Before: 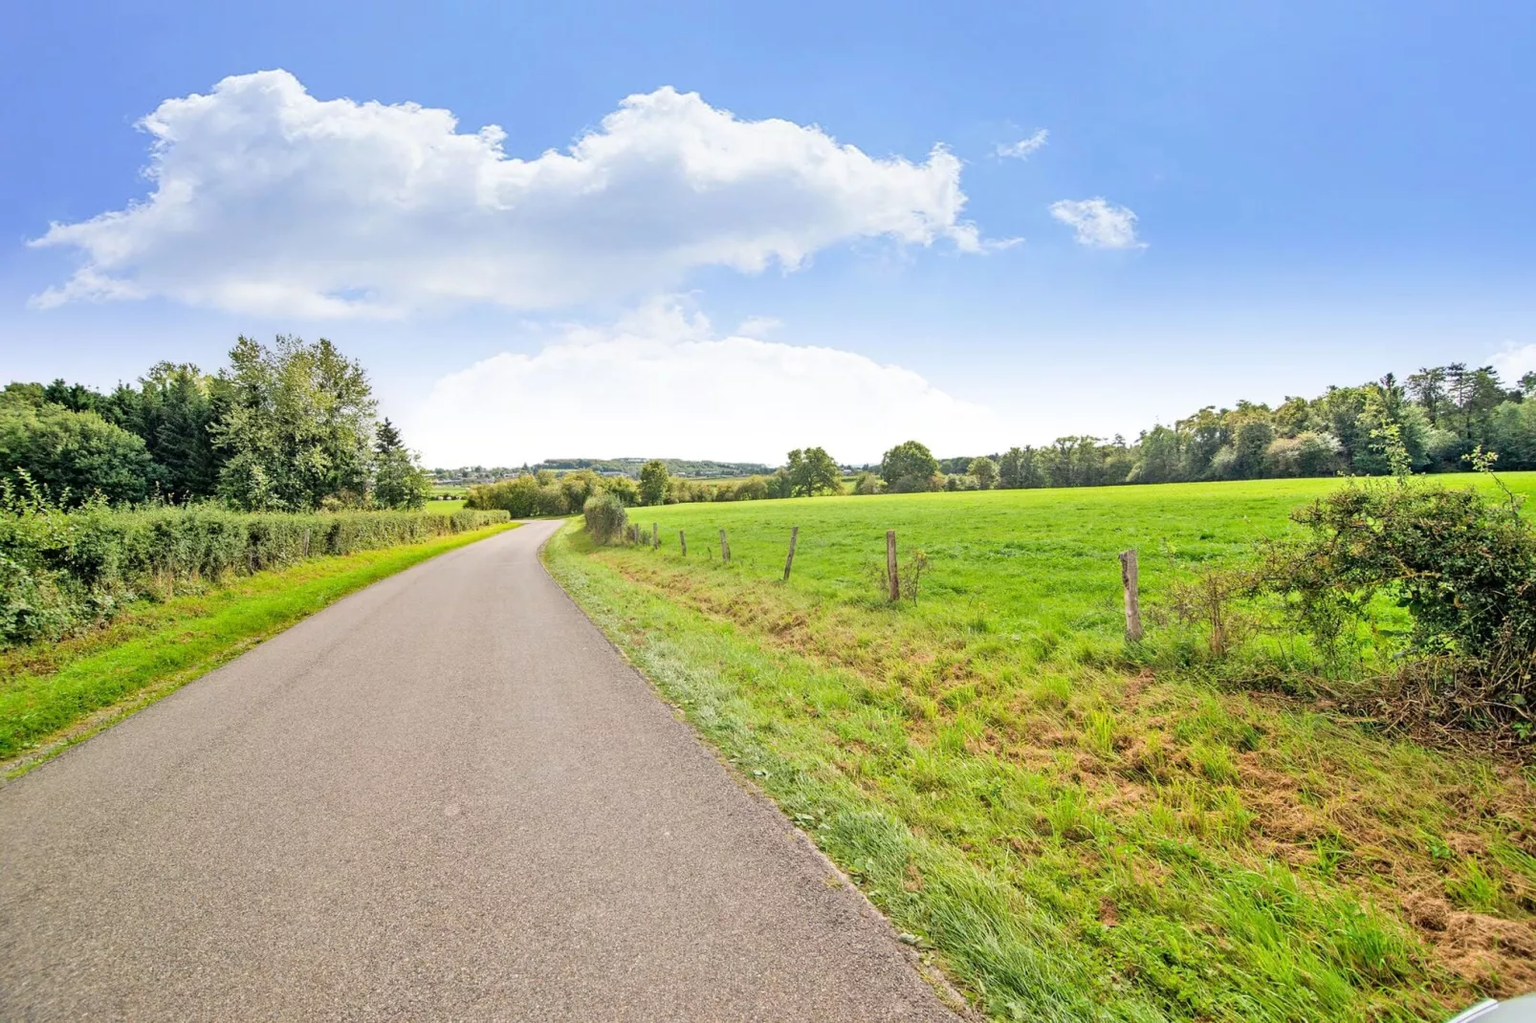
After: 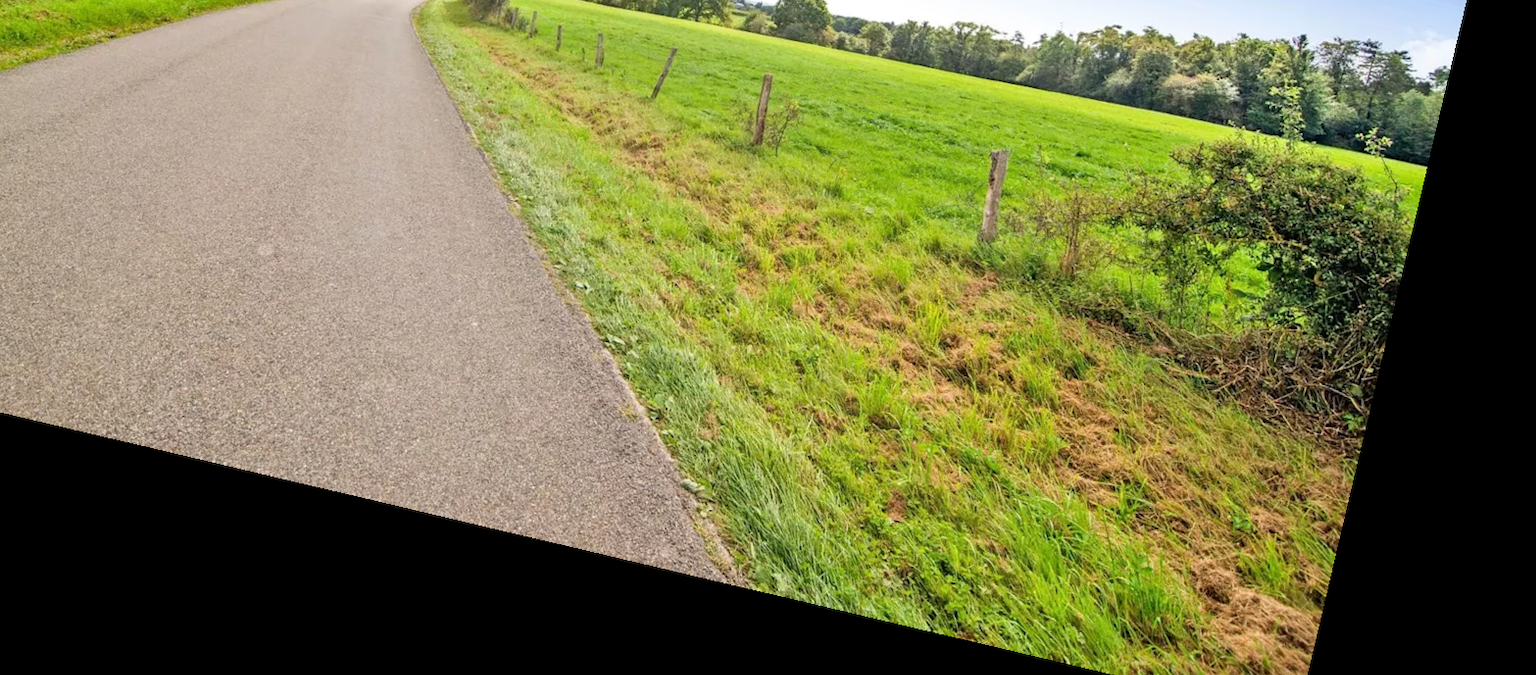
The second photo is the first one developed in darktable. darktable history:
crop and rotate: left 13.306%, top 48.129%, bottom 2.928%
rotate and perspective: rotation 13.27°, automatic cropping off
